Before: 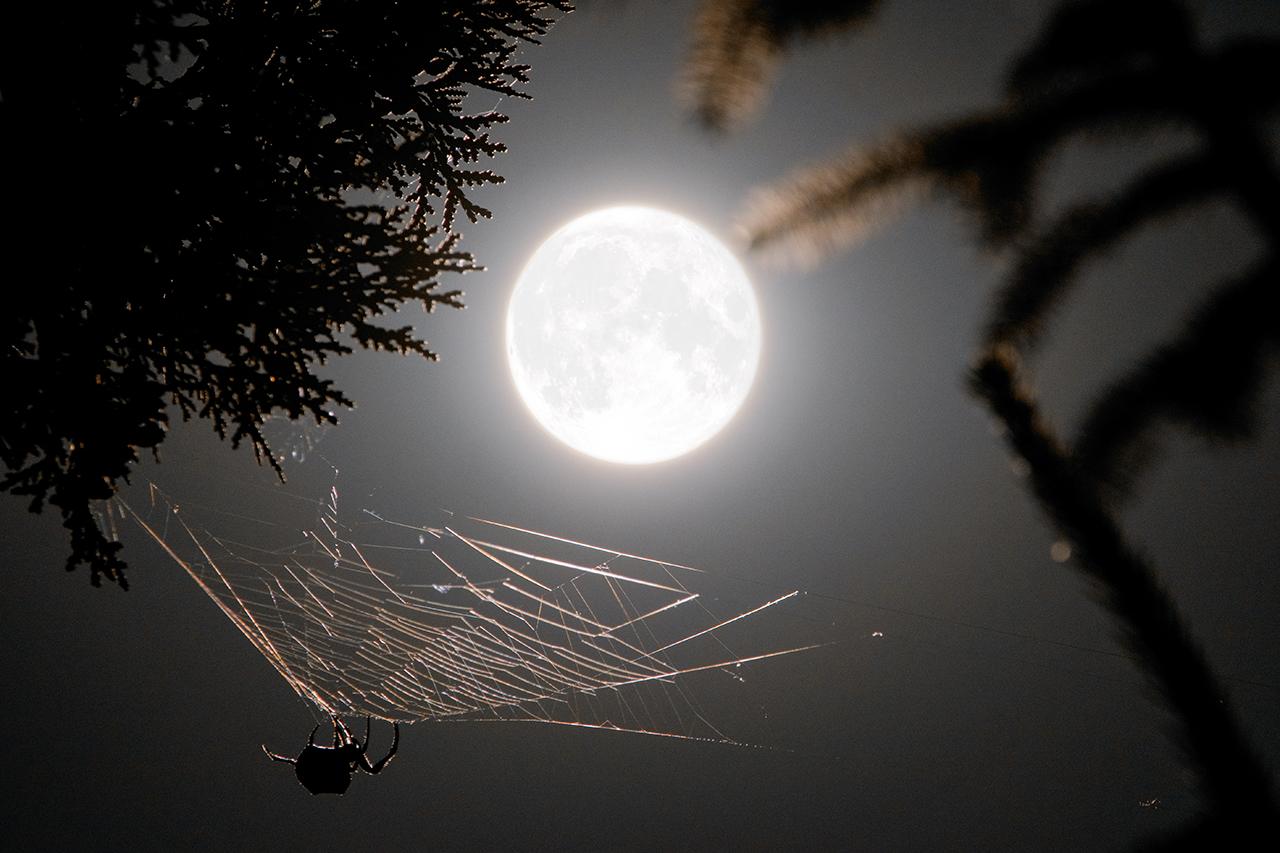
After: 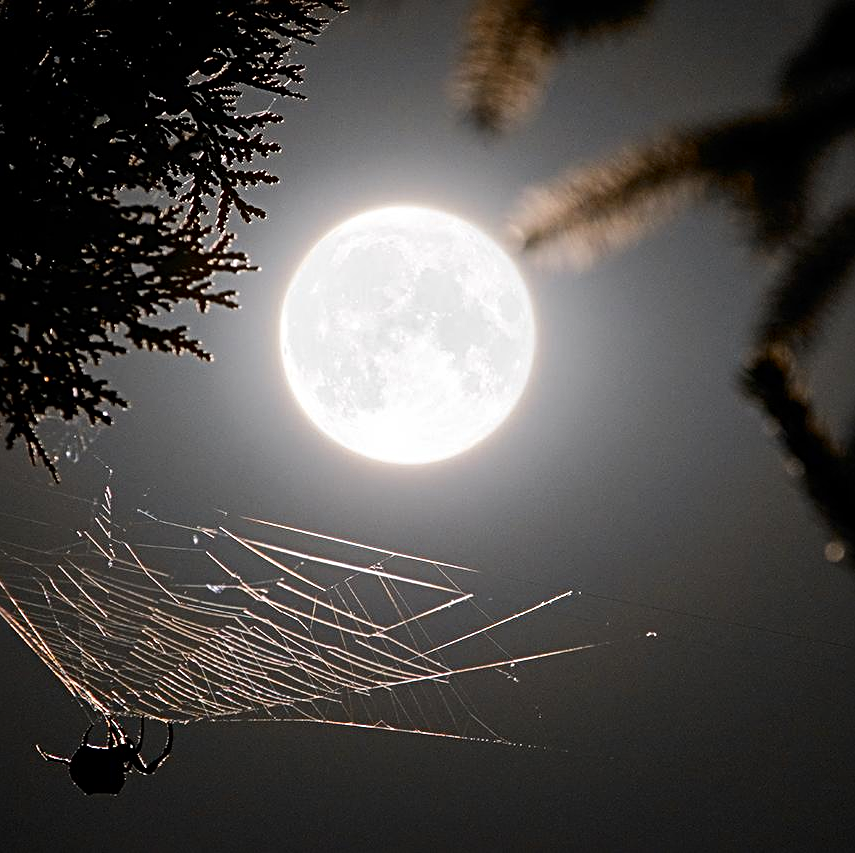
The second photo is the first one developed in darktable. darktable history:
crop and rotate: left 17.732%, right 15.423%
shadows and highlights: shadows 19.13, highlights -83.41, soften with gaussian
contrast brightness saturation: contrast 0.15, brightness -0.01, saturation 0.1
sharpen: radius 4
